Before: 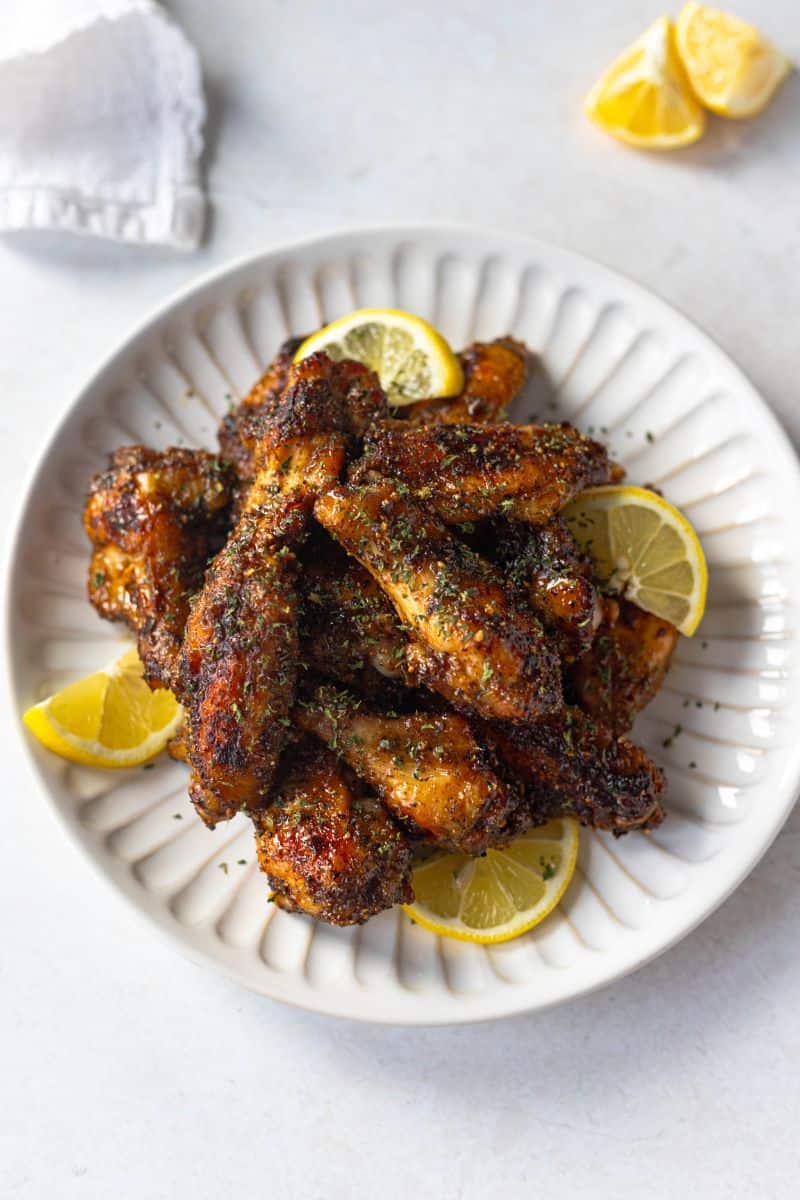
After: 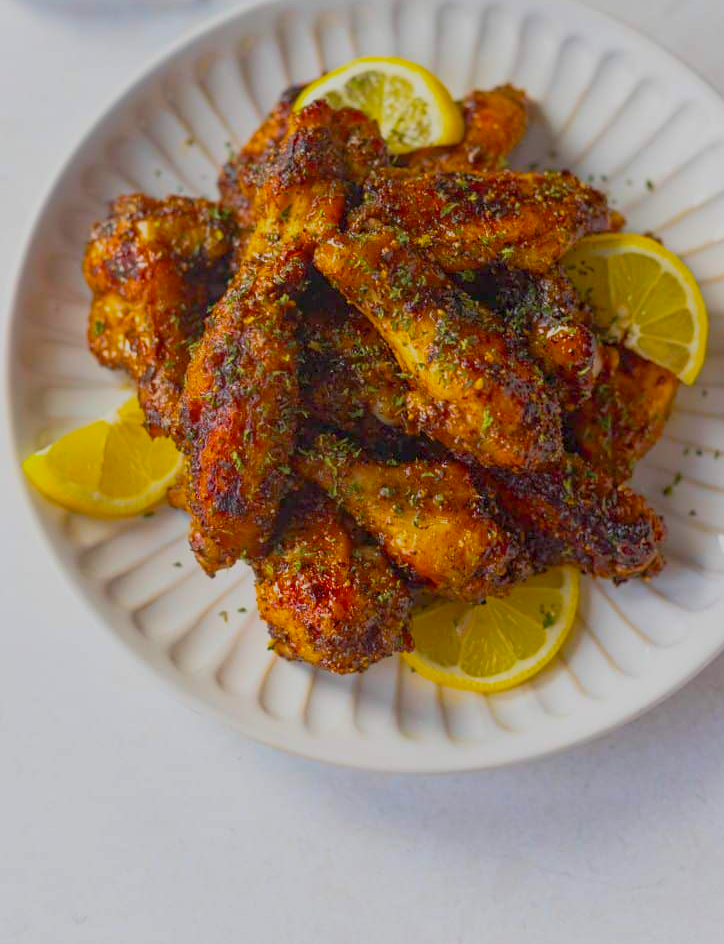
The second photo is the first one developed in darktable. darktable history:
crop: top 21.069%, right 9.446%, bottom 0.211%
color balance rgb: perceptual saturation grading › global saturation 50.673%, contrast -29.727%
